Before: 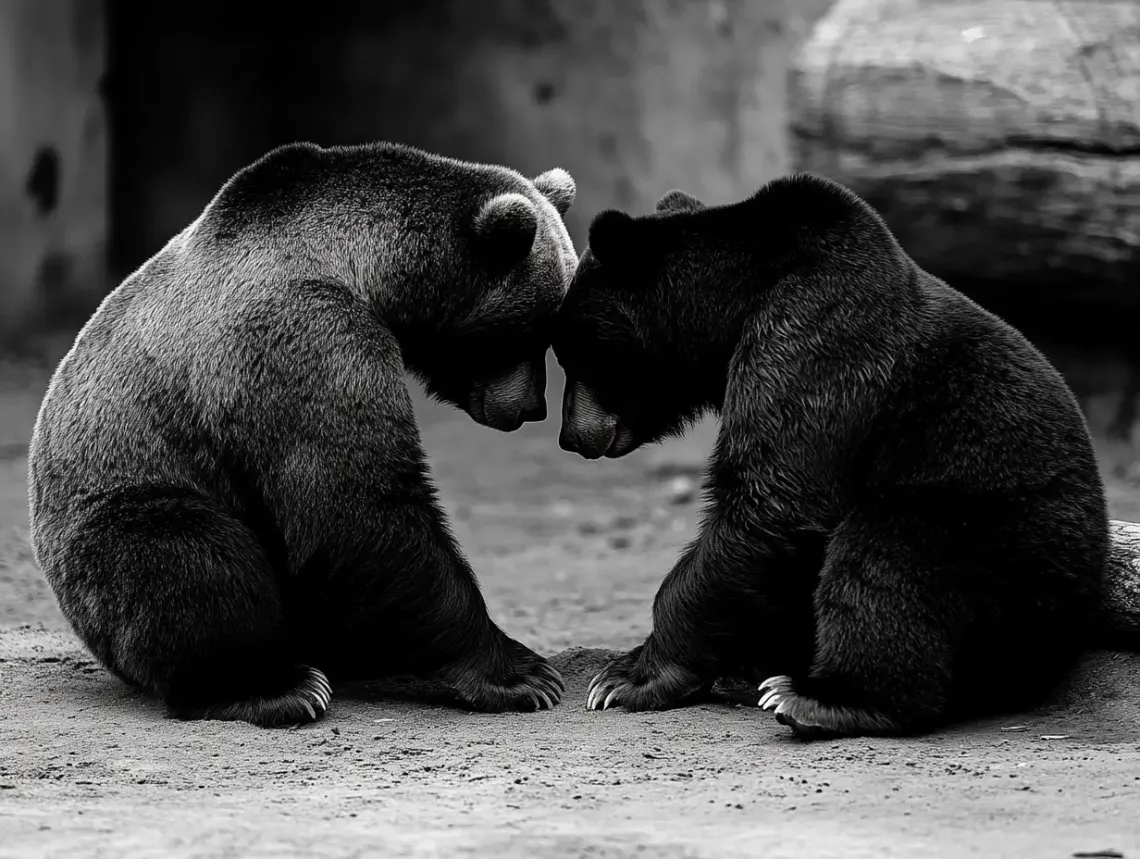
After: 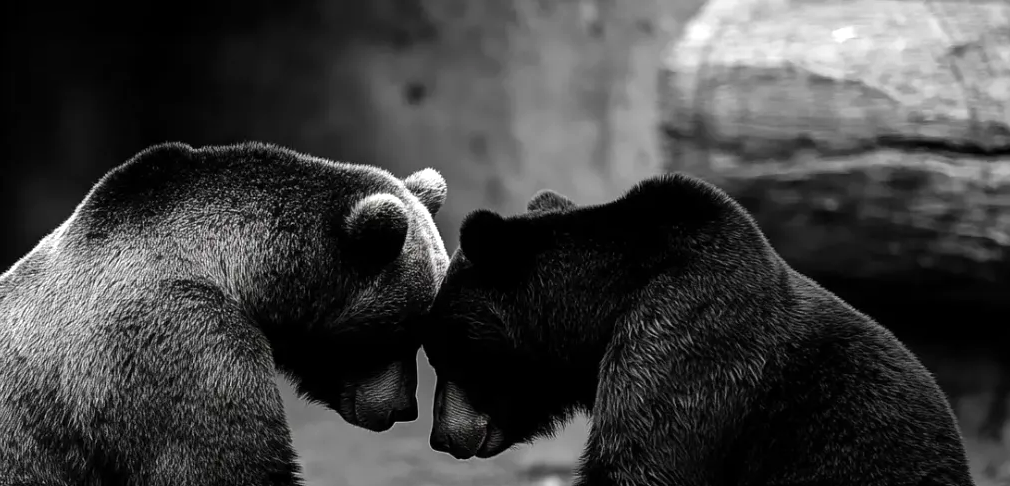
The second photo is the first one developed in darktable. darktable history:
tone equalizer: -8 EV -0.389 EV, -7 EV -0.426 EV, -6 EV -0.33 EV, -5 EV -0.261 EV, -3 EV 0.236 EV, -2 EV 0.315 EV, -1 EV 0.373 EV, +0 EV 0.417 EV, smoothing diameter 24.98%, edges refinement/feathering 6.47, preserve details guided filter
crop and rotate: left 11.368%, bottom 43.323%
